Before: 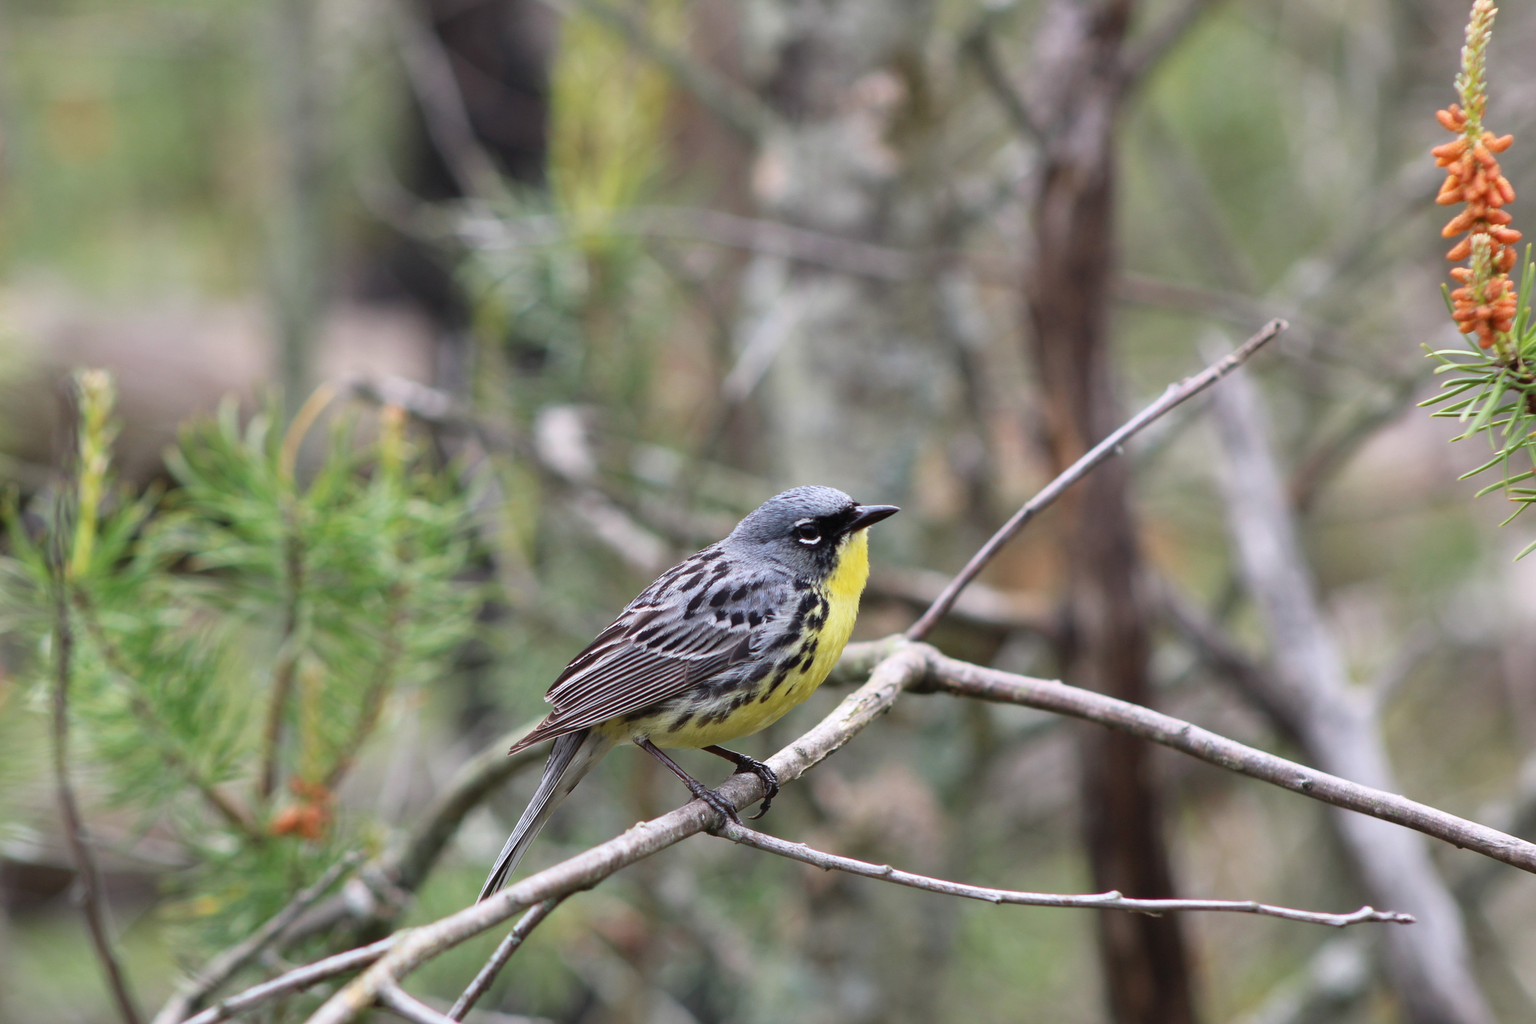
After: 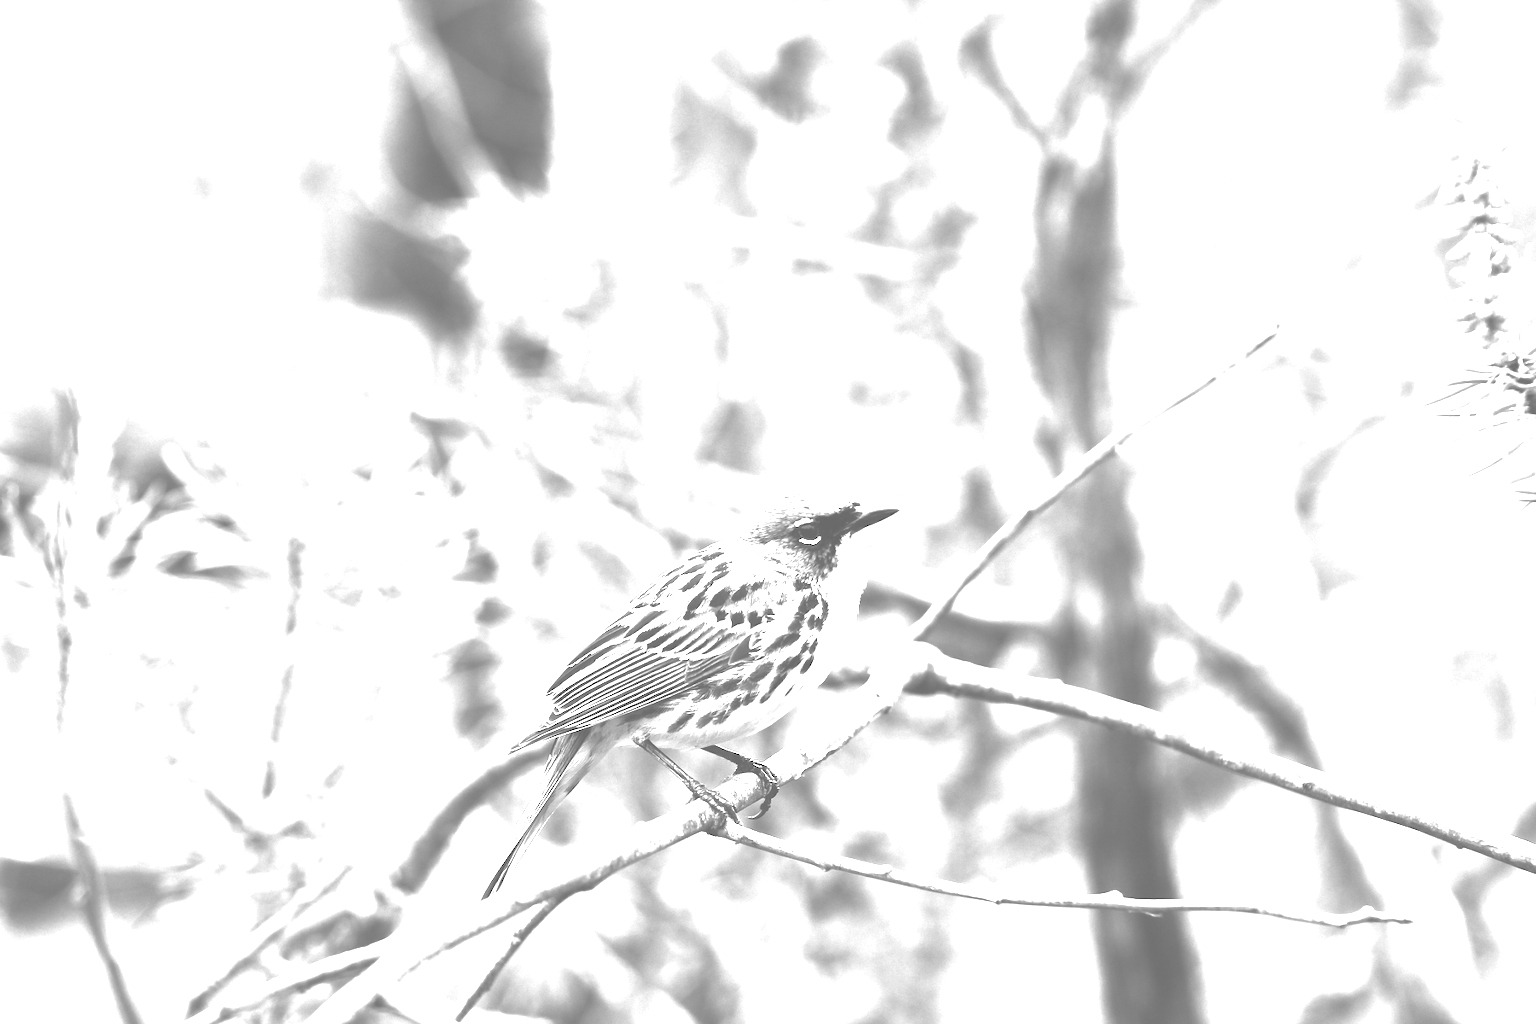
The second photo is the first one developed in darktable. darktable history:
color balance: lift [1.005, 0.99, 1.007, 1.01], gamma [1, 0.979, 1.011, 1.021], gain [0.923, 1.098, 1.025, 0.902], input saturation 90.45%, contrast 7.73%, output saturation 105.91%
colorize: hue 34.49°, saturation 35.33%, source mix 100%, version 1
contrast brightness saturation: contrast 1, brightness 1, saturation 1
monochrome: on, module defaults
